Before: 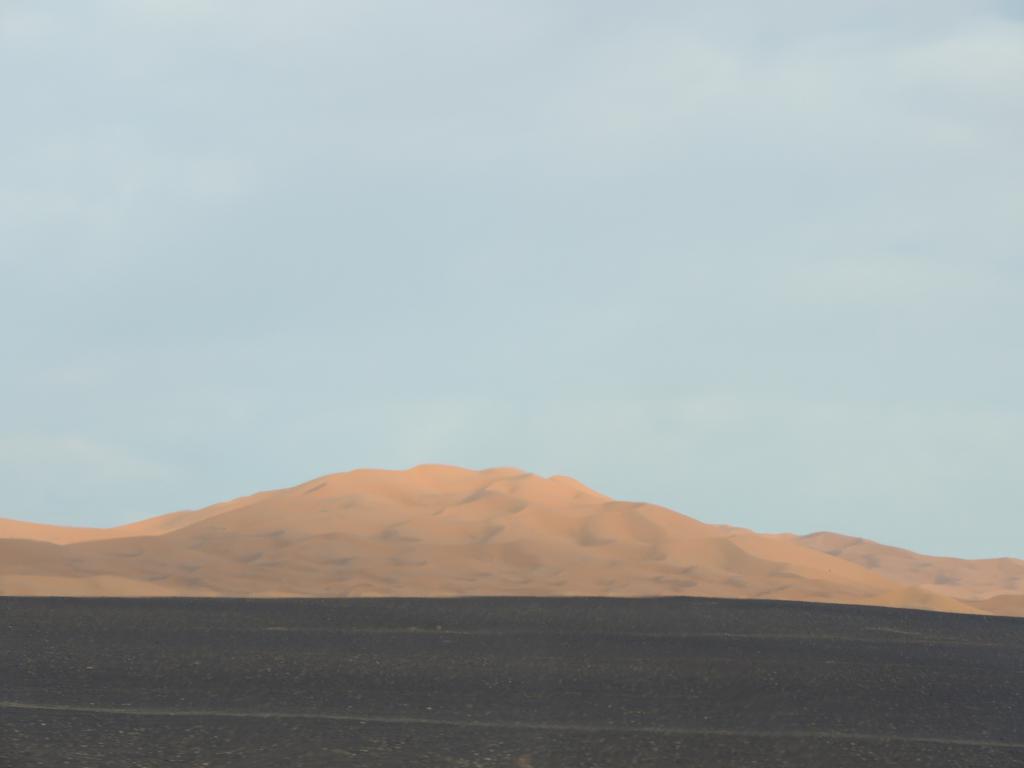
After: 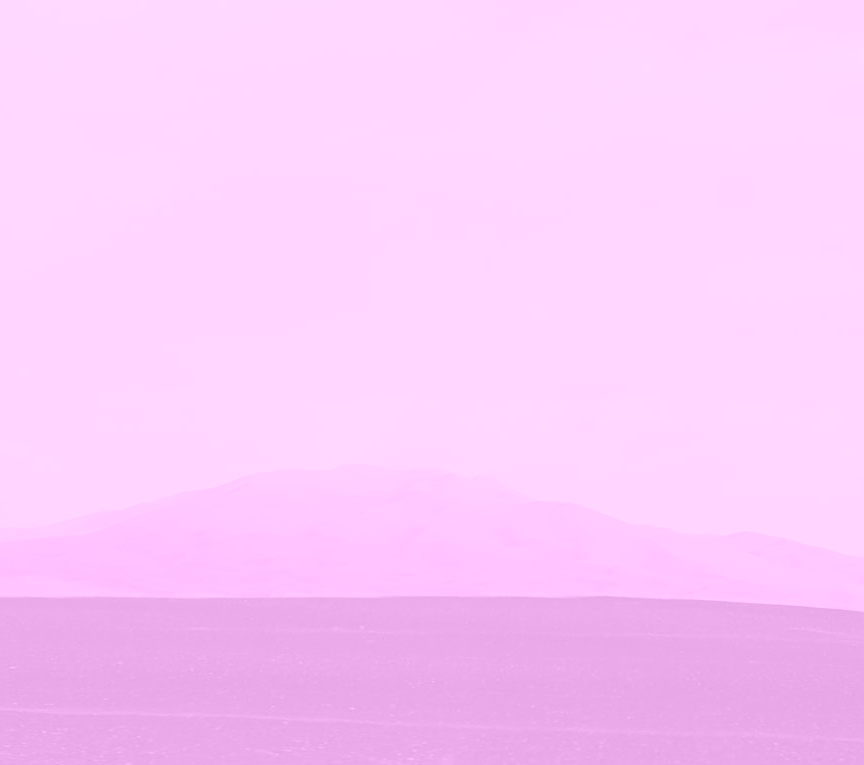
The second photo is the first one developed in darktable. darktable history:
crop: left 7.598%, right 7.873%
exposure: black level correction 0.001, compensate highlight preservation false
colorize: hue 331.2°, saturation 75%, source mix 30.28%, lightness 70.52%, version 1
sharpen: on, module defaults
